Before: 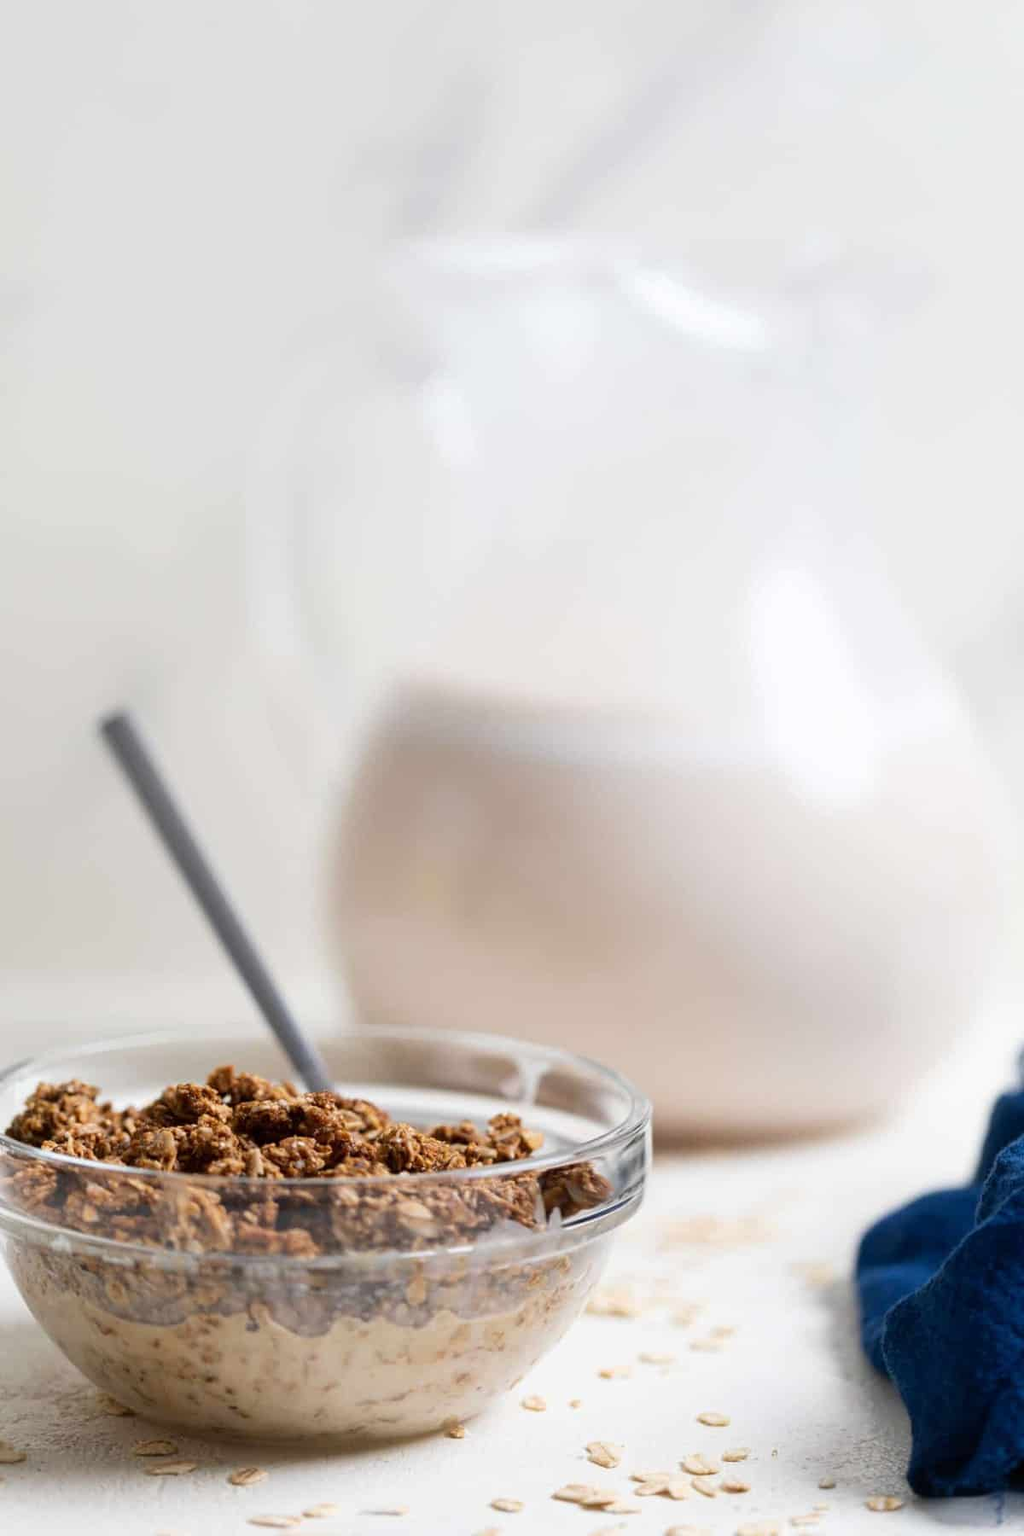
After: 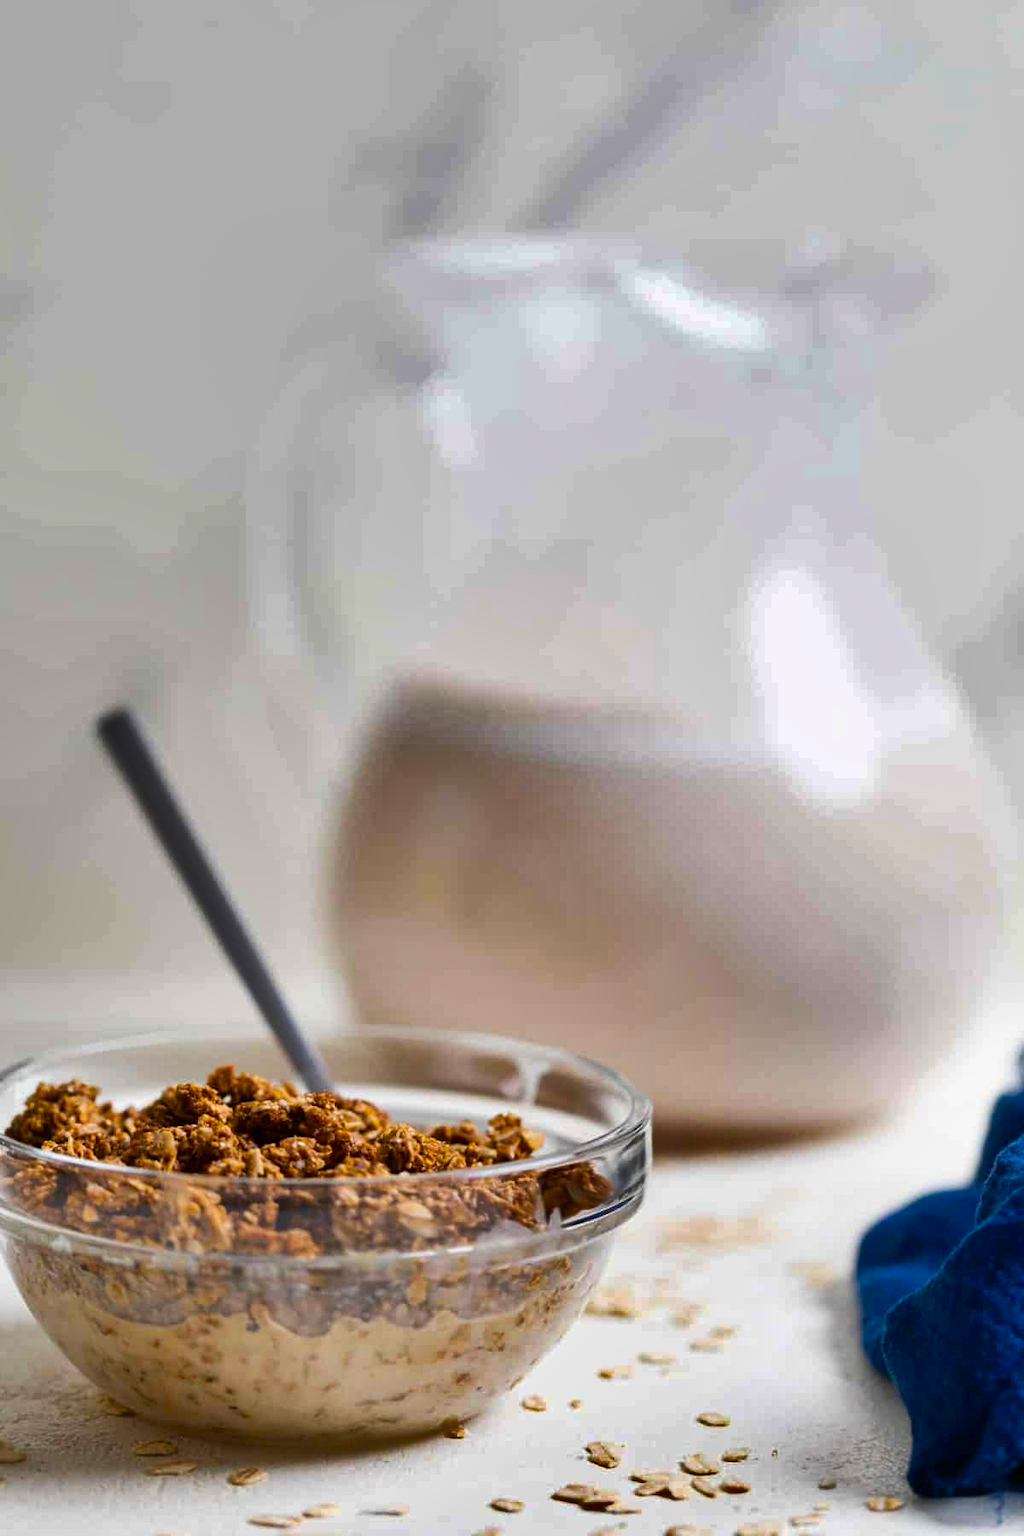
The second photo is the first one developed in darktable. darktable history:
shadows and highlights: radius 109.23, shadows 41.32, highlights -71.55, low approximation 0.01, soften with gaussian
color balance rgb: shadows lift › luminance -19.917%, linear chroma grading › global chroma 18.484%, perceptual saturation grading › global saturation 11.13%, global vibrance 20%
